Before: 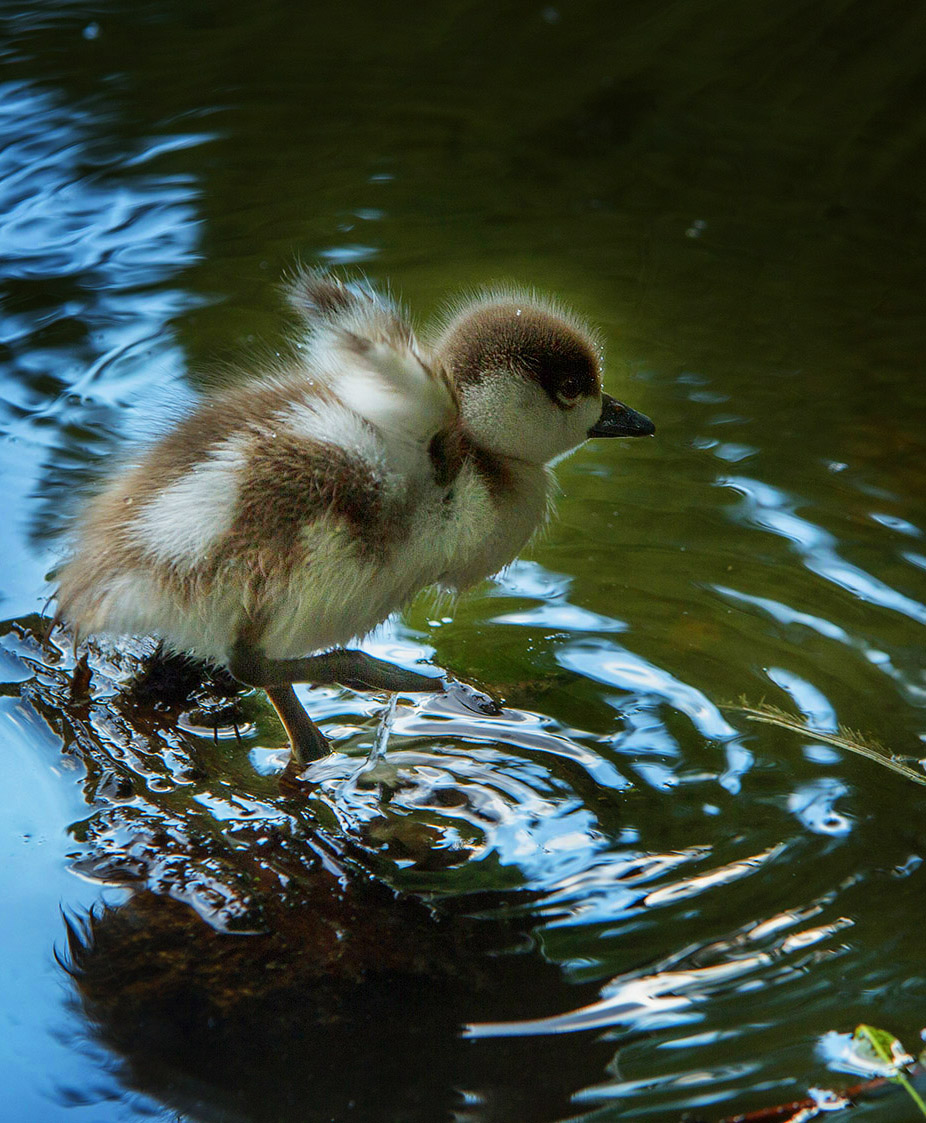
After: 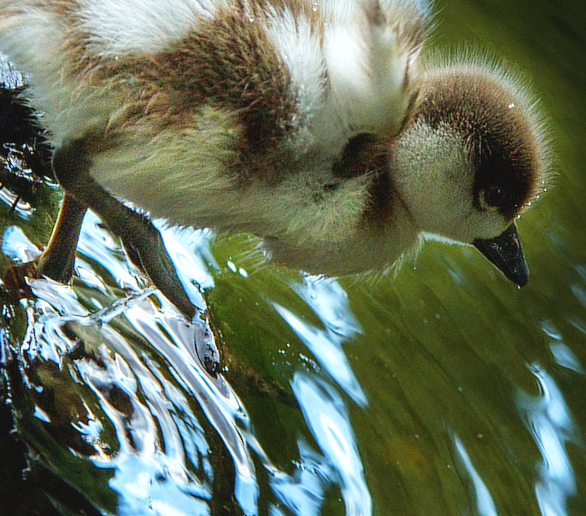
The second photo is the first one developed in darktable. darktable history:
tone curve: curves: ch0 [(0, 0.046) (0.04, 0.074) (0.831, 0.861) (1, 1)]; ch1 [(0, 0) (0.146, 0.159) (0.338, 0.365) (0.417, 0.455) (0.489, 0.486) (0.504, 0.502) (0.529, 0.537) (0.563, 0.567) (1, 1)]; ch2 [(0, 0) (0.307, 0.298) (0.388, 0.375) (0.443, 0.456) (0.485, 0.492) (0.544, 0.525) (1, 1)], preserve colors none
tone equalizer: -8 EV -0.38 EV, -7 EV -0.41 EV, -6 EV -0.303 EV, -5 EV -0.244 EV, -3 EV 0.204 EV, -2 EV 0.34 EV, -1 EV 0.369 EV, +0 EV 0.414 EV
crop and rotate: angle -45°, top 16.244%, right 0.954%, bottom 11.754%
